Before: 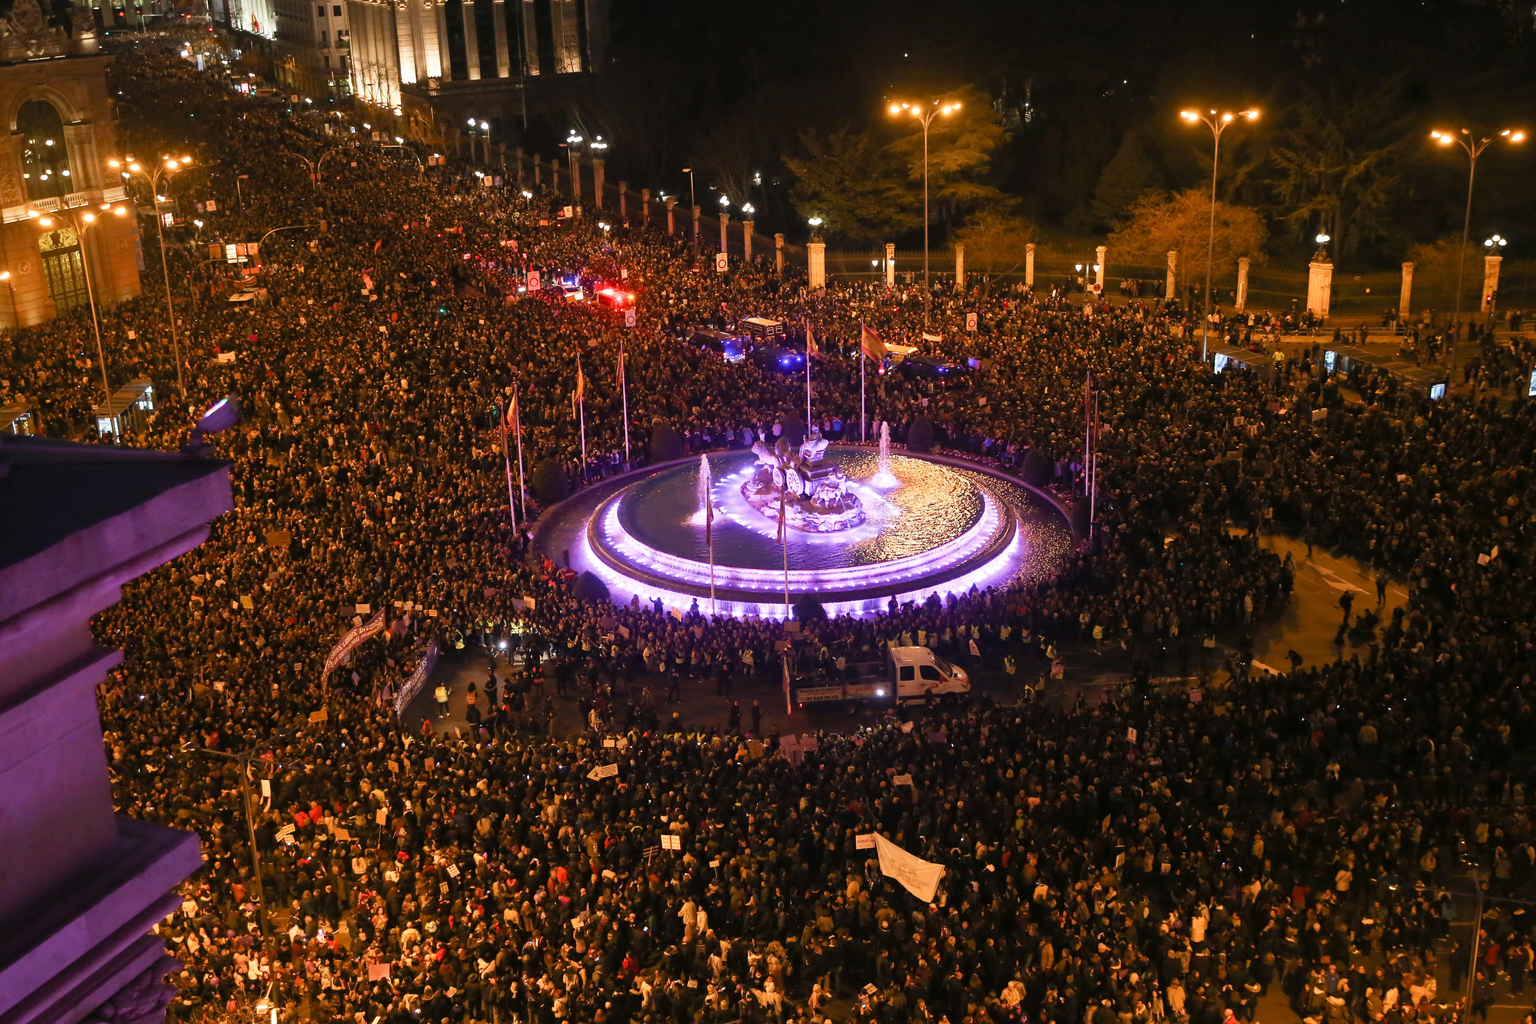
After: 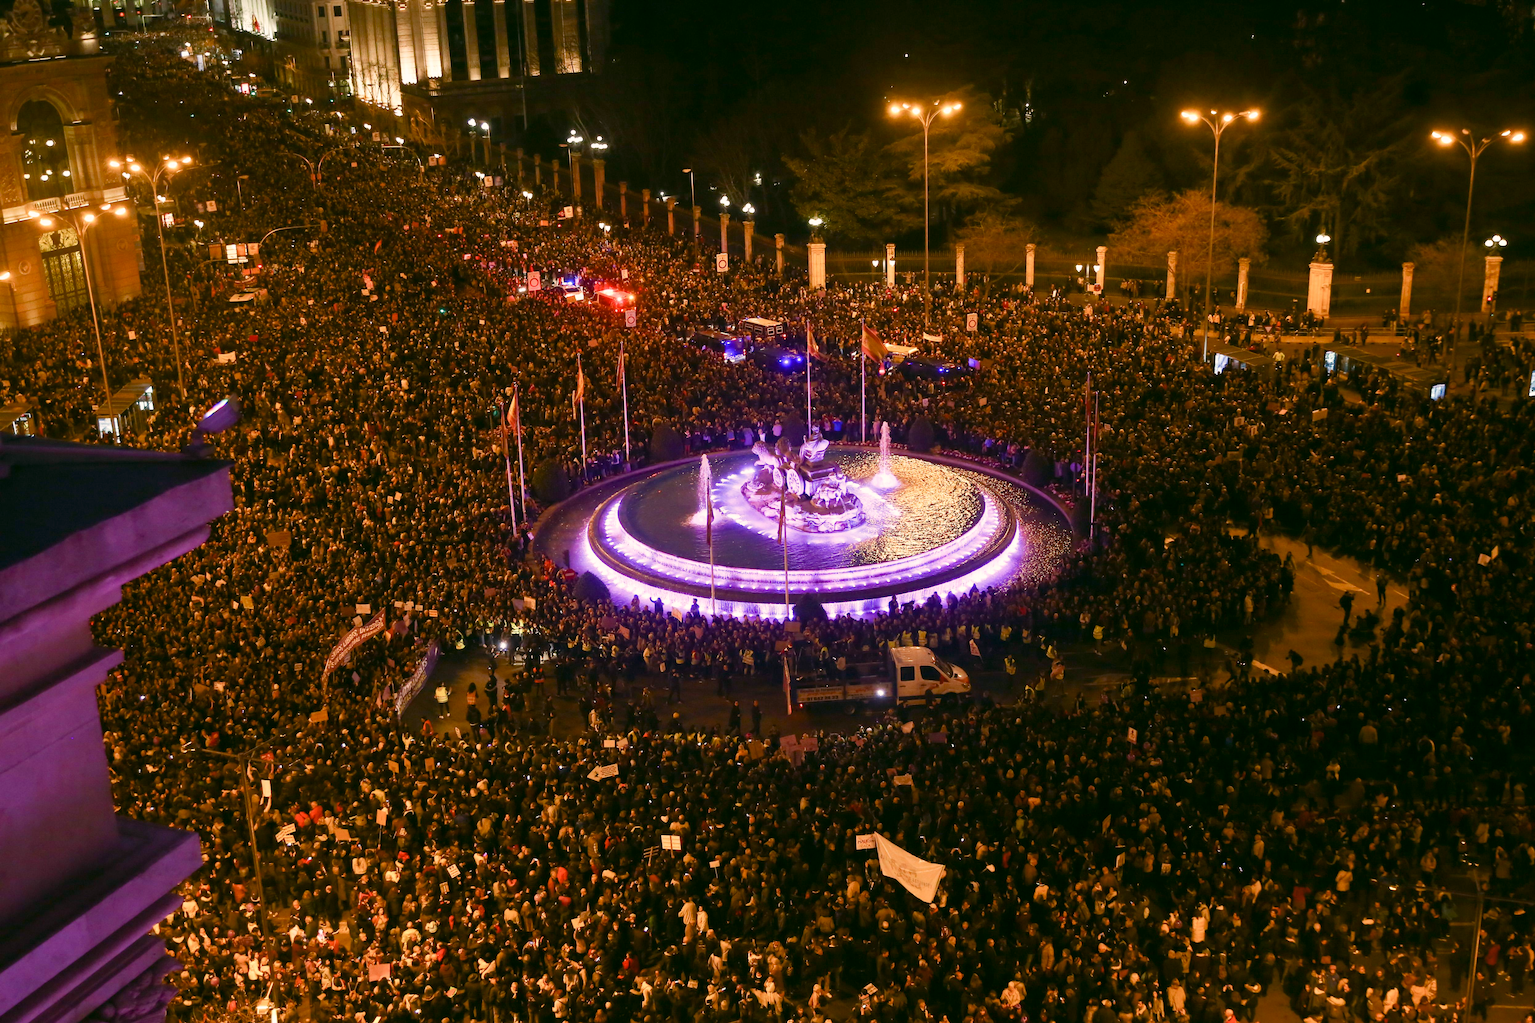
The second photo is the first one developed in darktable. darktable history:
color correction: highlights a* 4.53, highlights b* 4.96, shadows a* -8.01, shadows b* 4.55
color balance rgb: power › chroma 0.284%, power › hue 23°, linear chroma grading › global chroma 8.915%, perceptual saturation grading › global saturation -0.148%, perceptual saturation grading › highlights -30.898%, perceptual saturation grading › shadows 19.111%, global vibrance 24.838%
